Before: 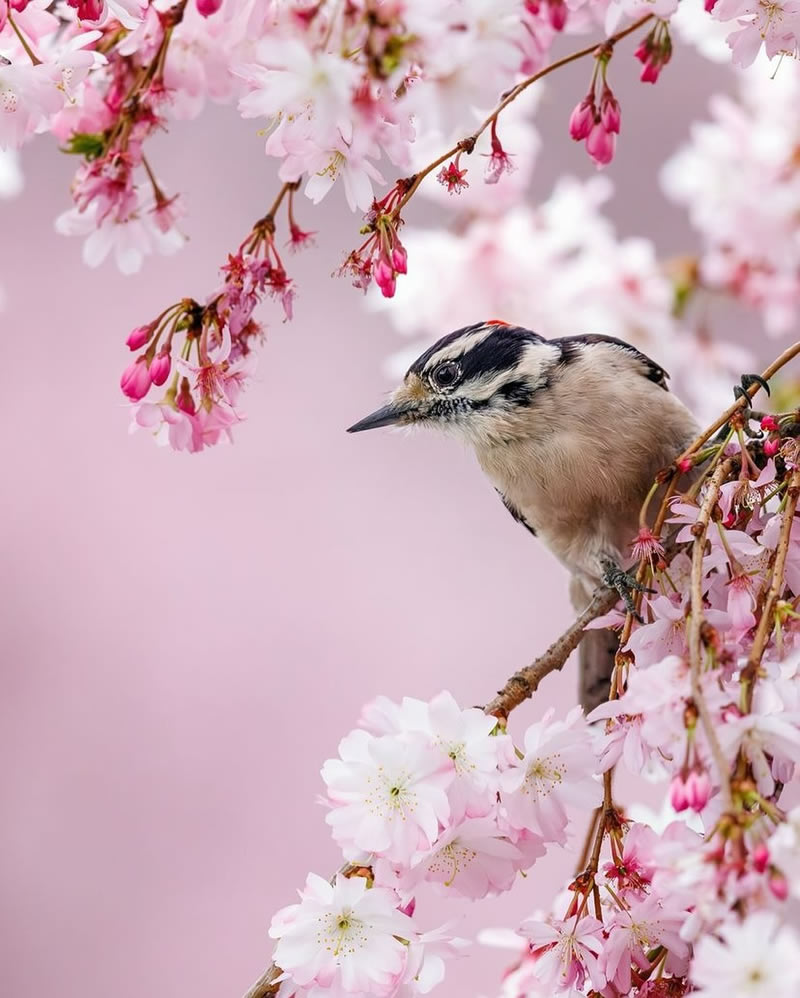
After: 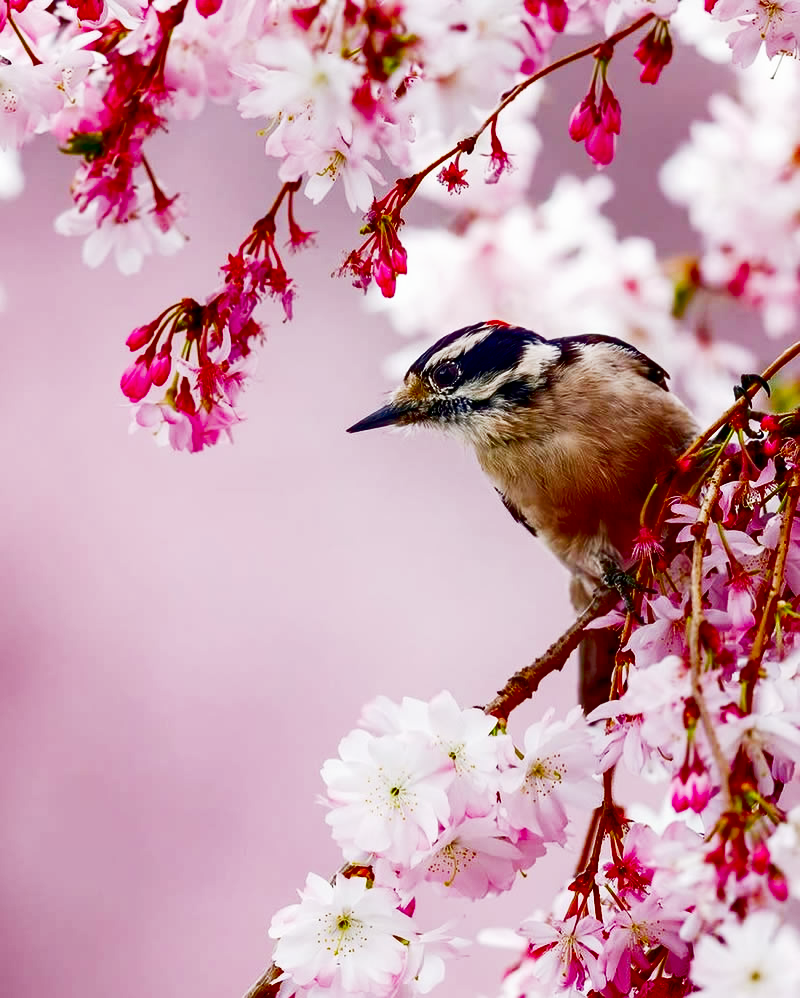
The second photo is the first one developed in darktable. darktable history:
base curve: curves: ch0 [(0, 0) (0.028, 0.03) (0.121, 0.232) (0.46, 0.748) (0.859, 0.968) (1, 1)], preserve colors none
contrast brightness saturation: brightness -0.985, saturation 0.996
